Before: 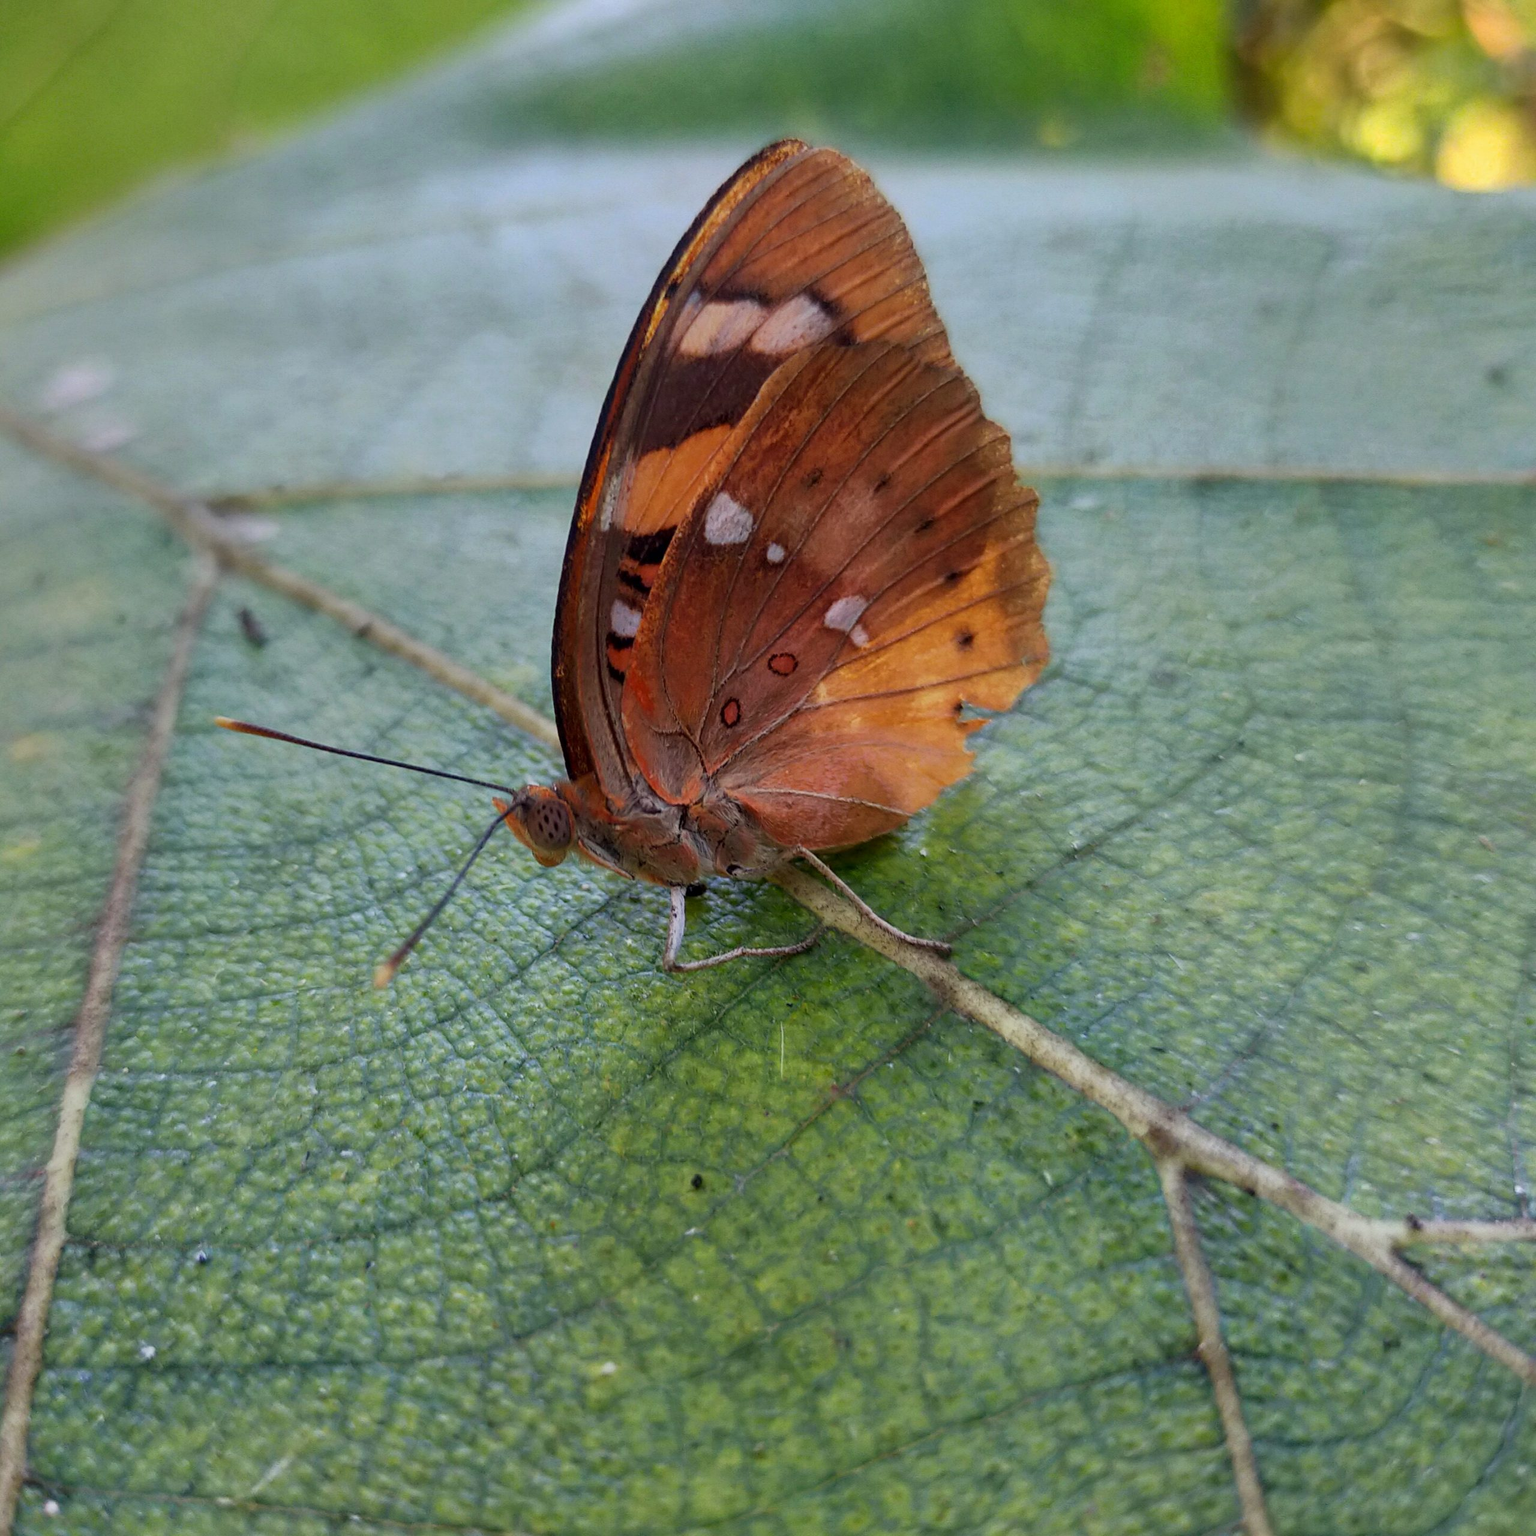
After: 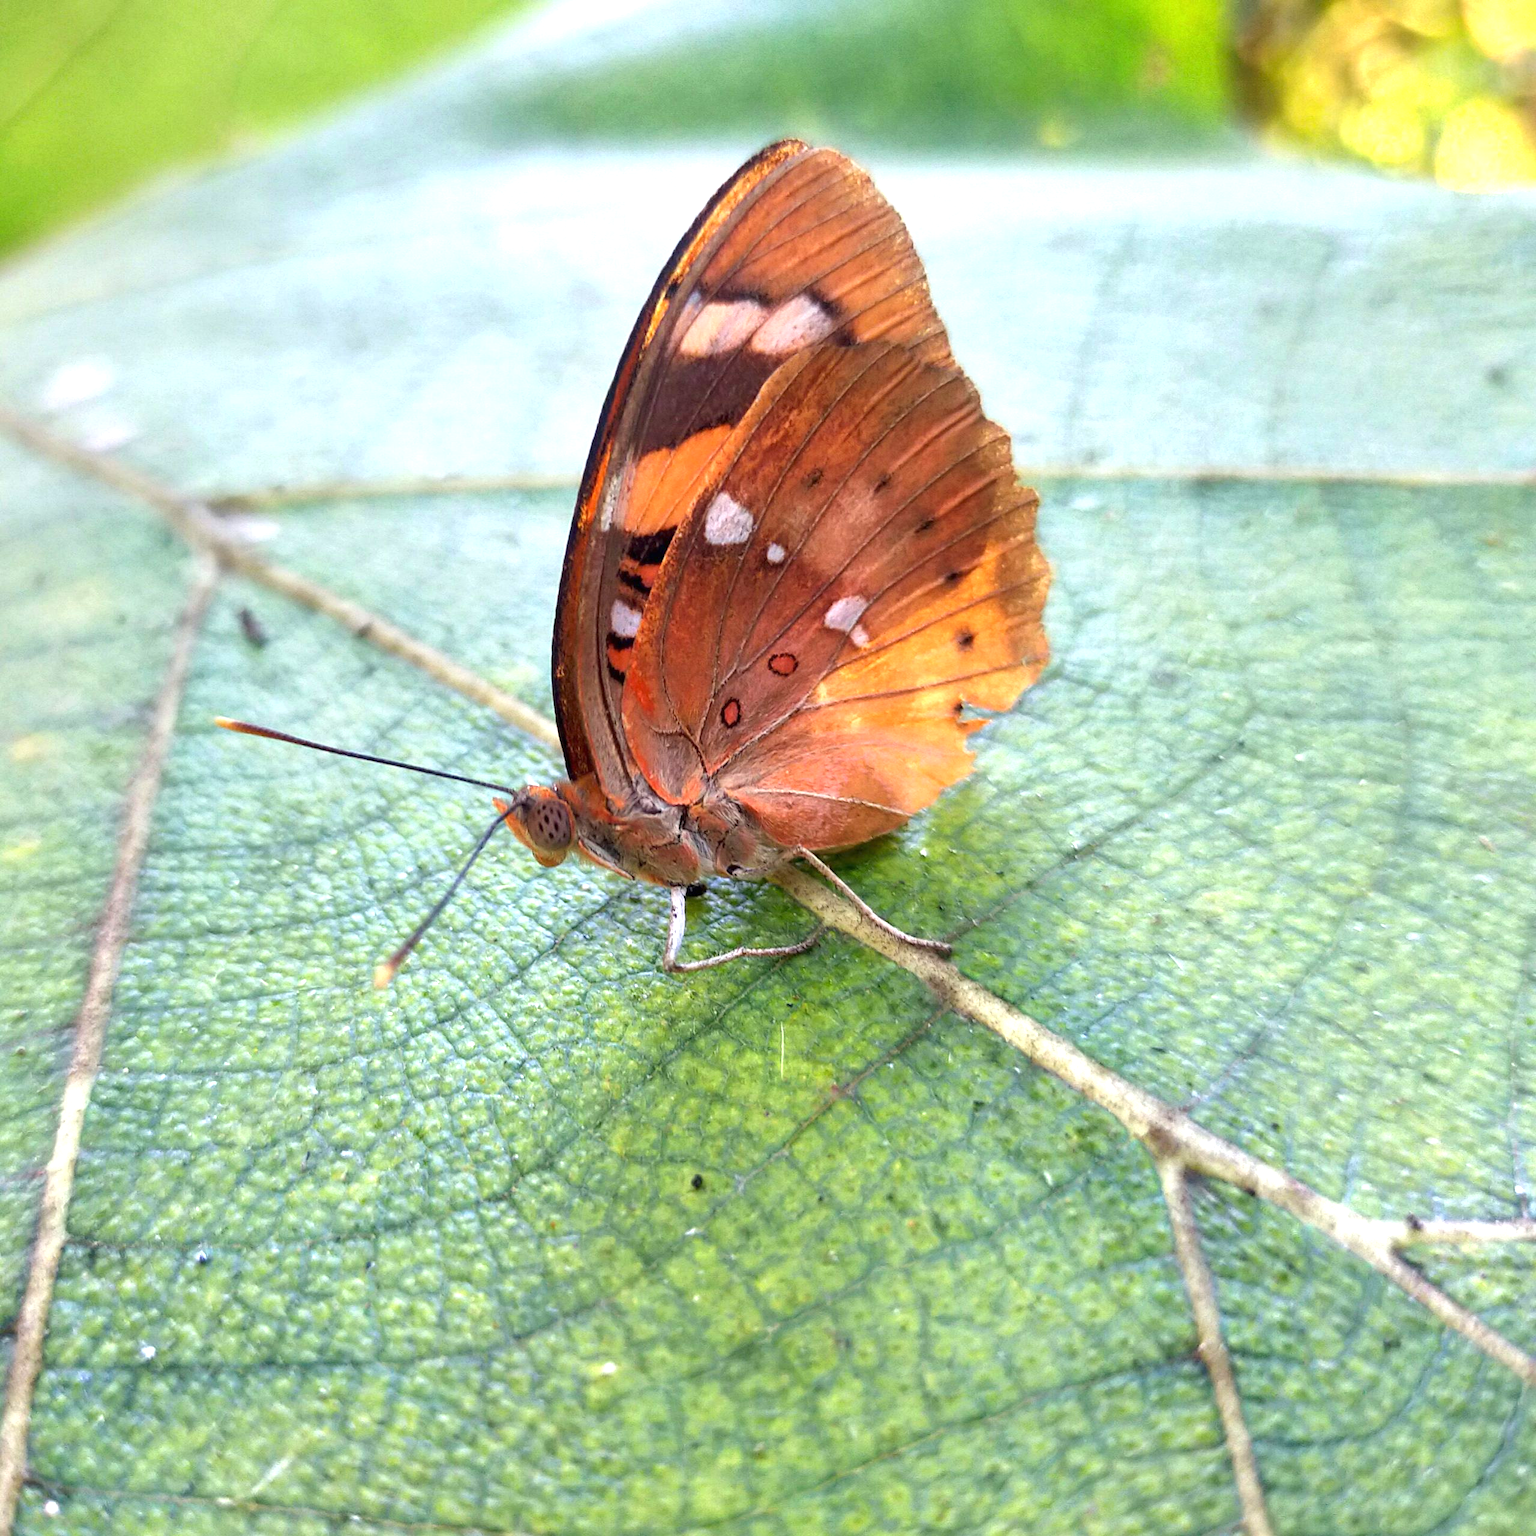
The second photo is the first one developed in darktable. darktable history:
exposure: black level correction 0, exposure 1.388 EV, compensate highlight preservation false
